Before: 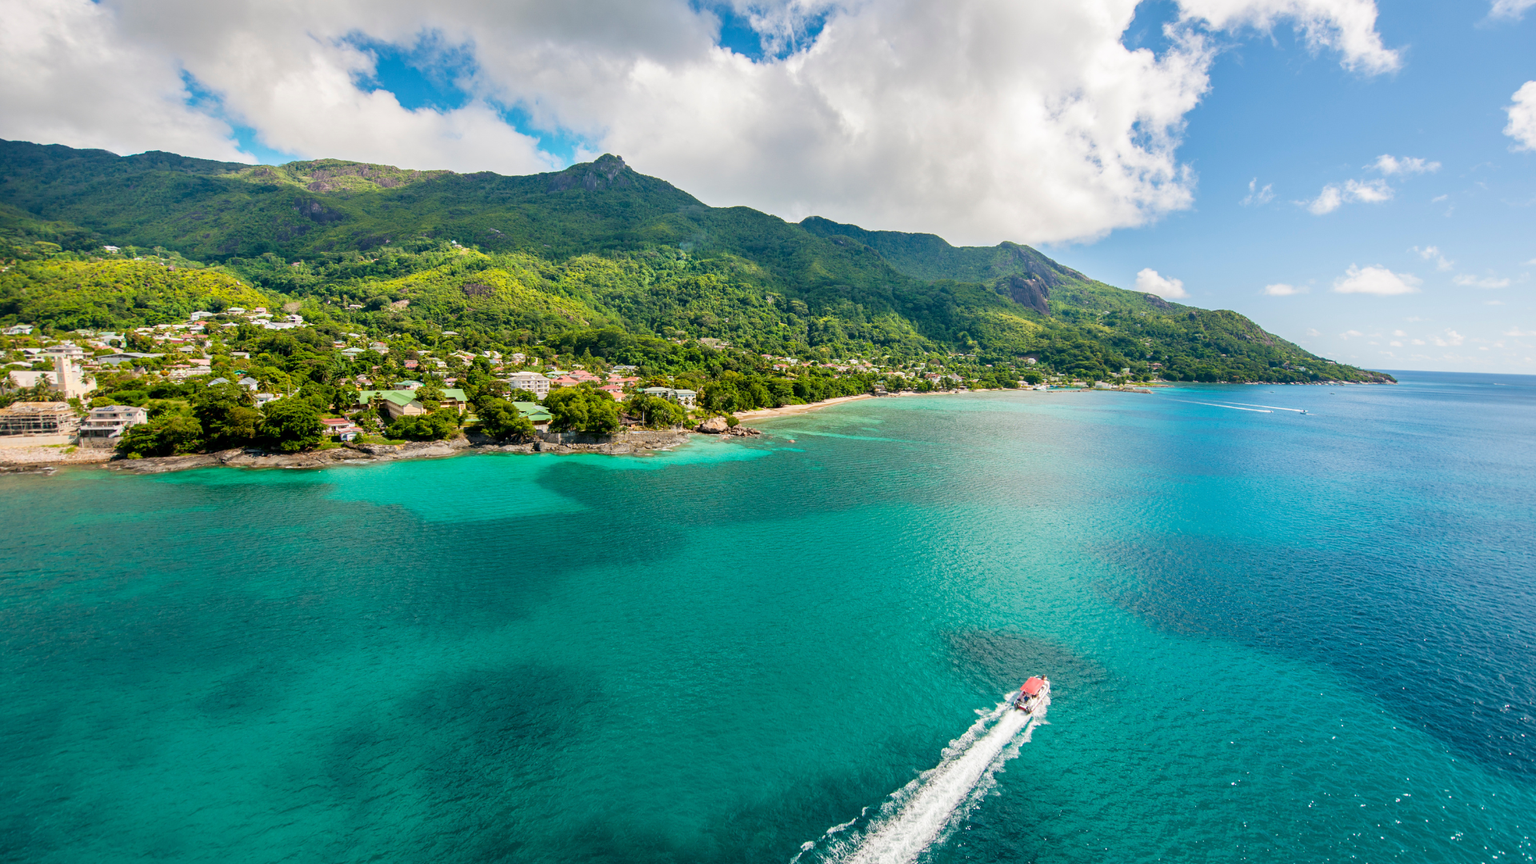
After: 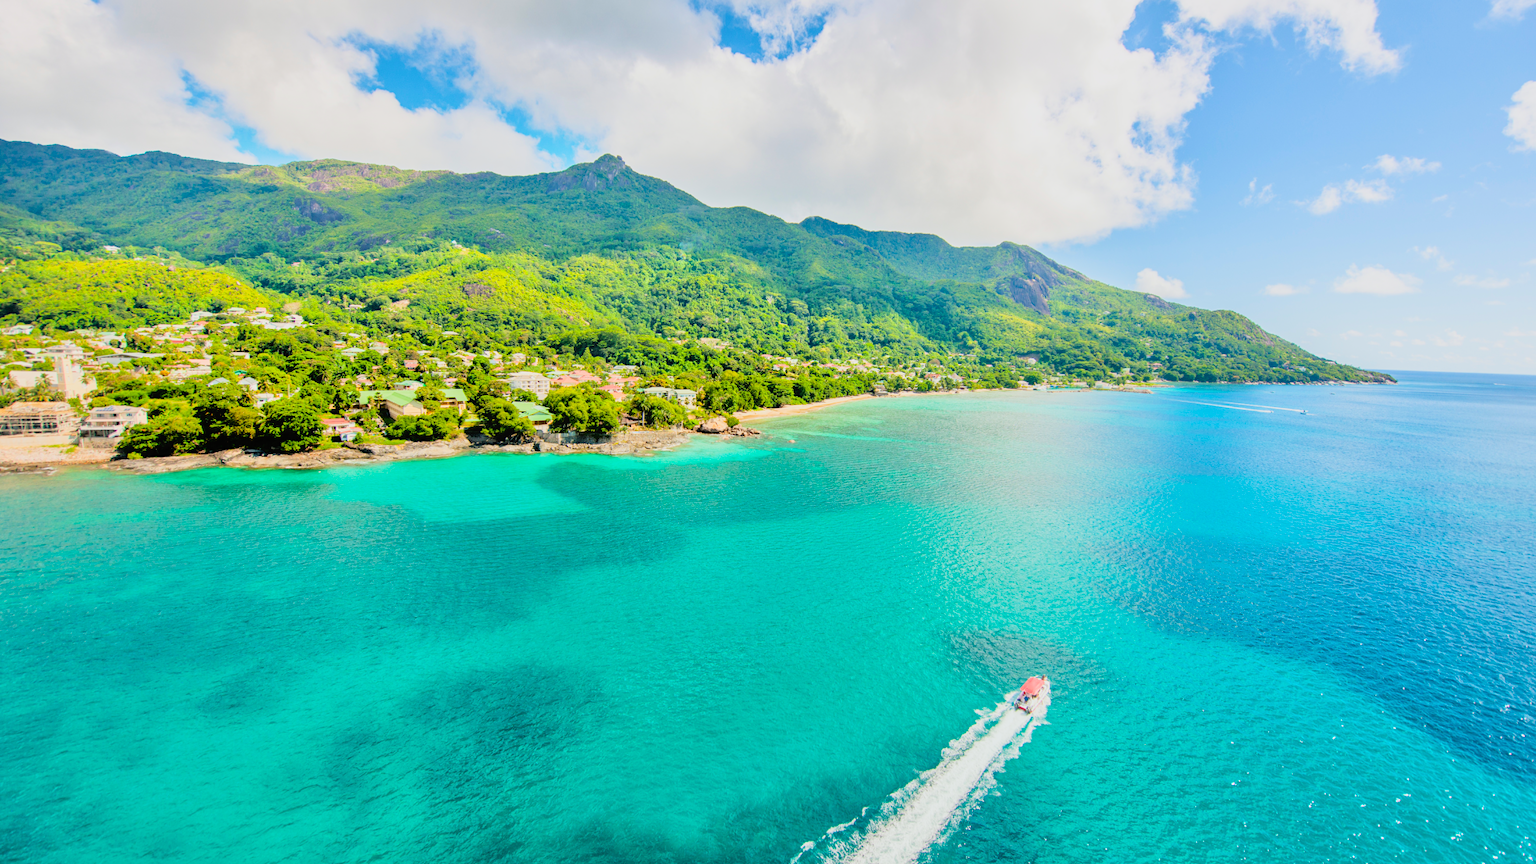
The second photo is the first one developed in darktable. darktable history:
contrast brightness saturation: contrast 0.23, brightness 0.1, saturation 0.29
tone equalizer: -7 EV 0.15 EV, -6 EV 0.6 EV, -5 EV 1.15 EV, -4 EV 1.33 EV, -3 EV 1.15 EV, -2 EV 0.6 EV, -1 EV 0.15 EV, mask exposure compensation -0.5 EV
contrast equalizer: octaves 7, y [[0.6 ×6], [0.55 ×6], [0 ×6], [0 ×6], [0 ×6]], mix -0.36
filmic rgb: black relative exposure -7.65 EV, white relative exposure 4.56 EV, hardness 3.61, contrast 1.05
